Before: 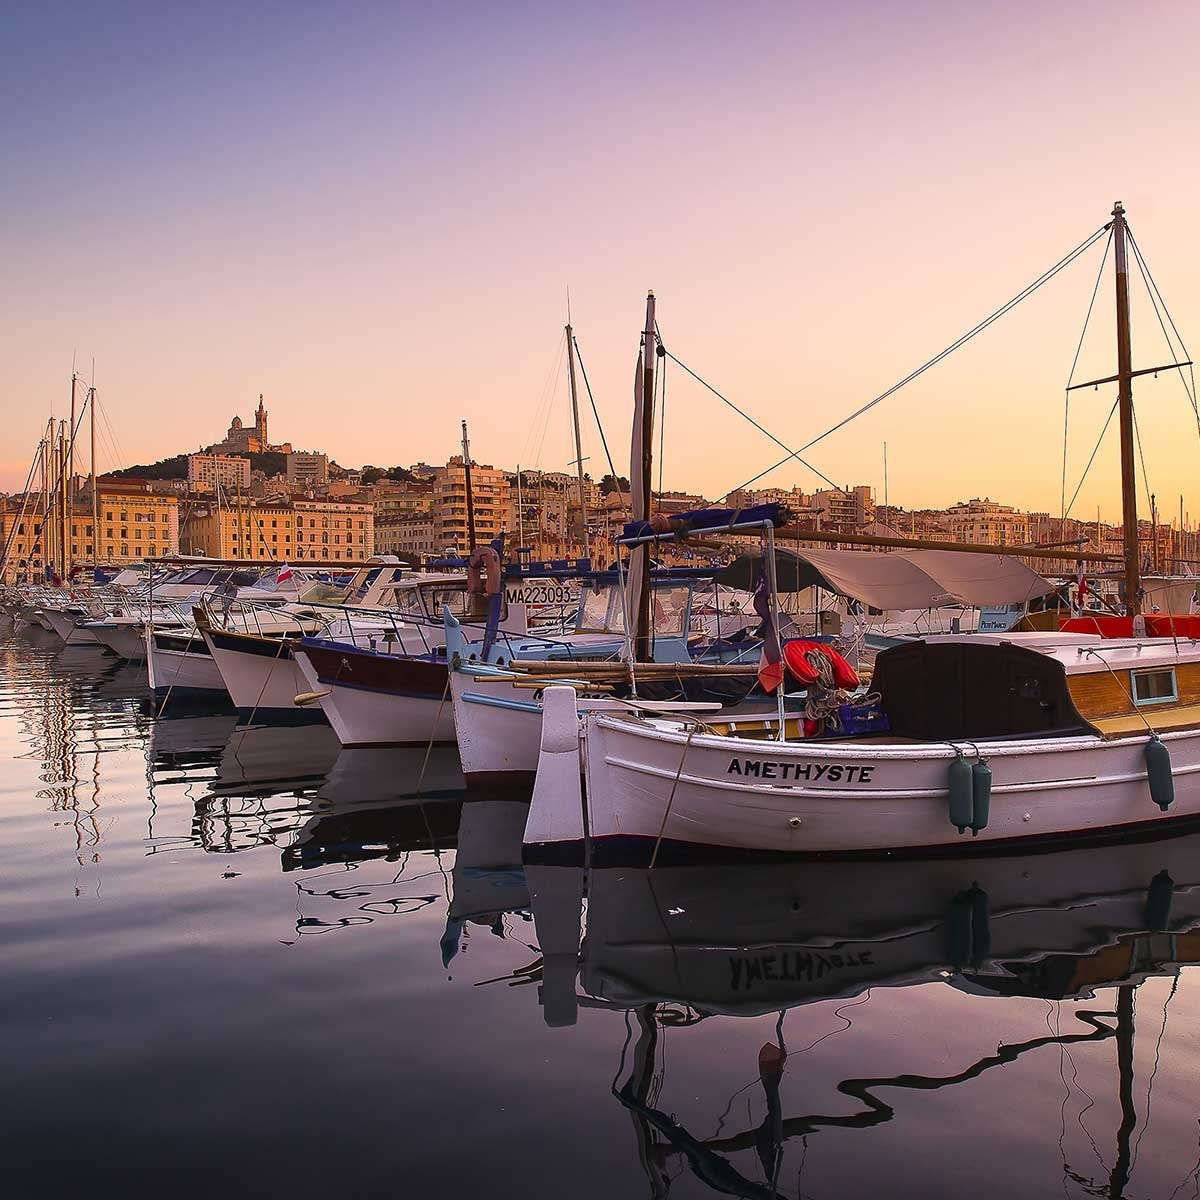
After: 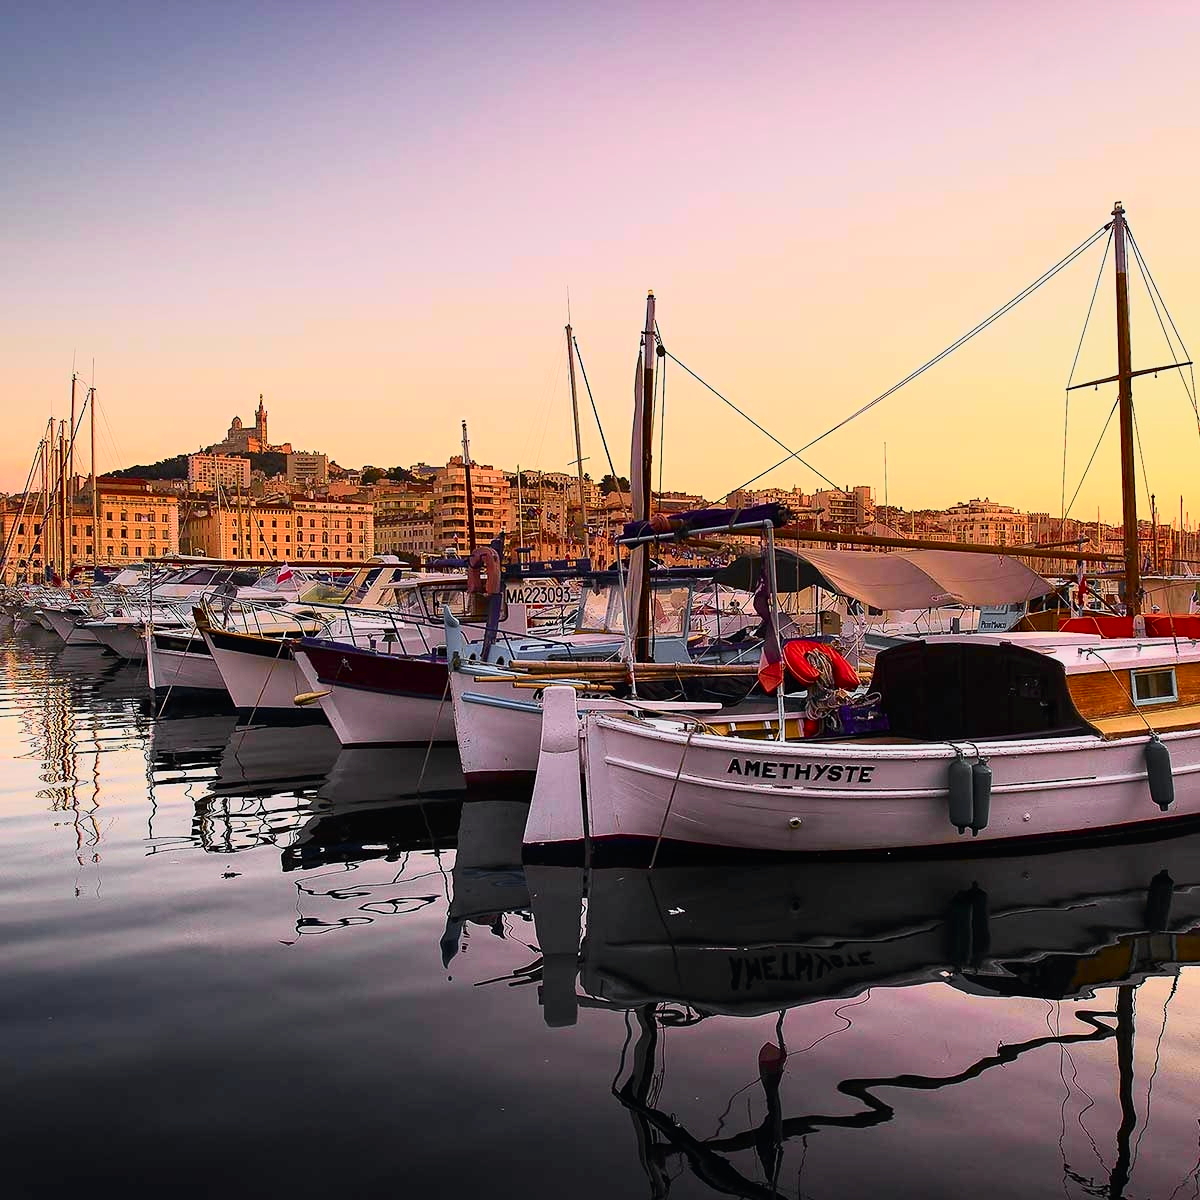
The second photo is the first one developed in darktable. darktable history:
tone curve: curves: ch0 [(0, 0) (0.078, 0.029) (0.265, 0.241) (0.507, 0.56) (0.744, 0.826) (1, 0.948)]; ch1 [(0, 0) (0.346, 0.307) (0.418, 0.383) (0.46, 0.439) (0.482, 0.493) (0.502, 0.5) (0.517, 0.506) (0.55, 0.557) (0.601, 0.637) (0.666, 0.7) (1, 1)]; ch2 [(0, 0) (0.346, 0.34) (0.431, 0.45) (0.485, 0.494) (0.5, 0.498) (0.508, 0.499) (0.532, 0.546) (0.579, 0.628) (0.625, 0.668) (1, 1)], color space Lab, independent channels, preserve colors none
